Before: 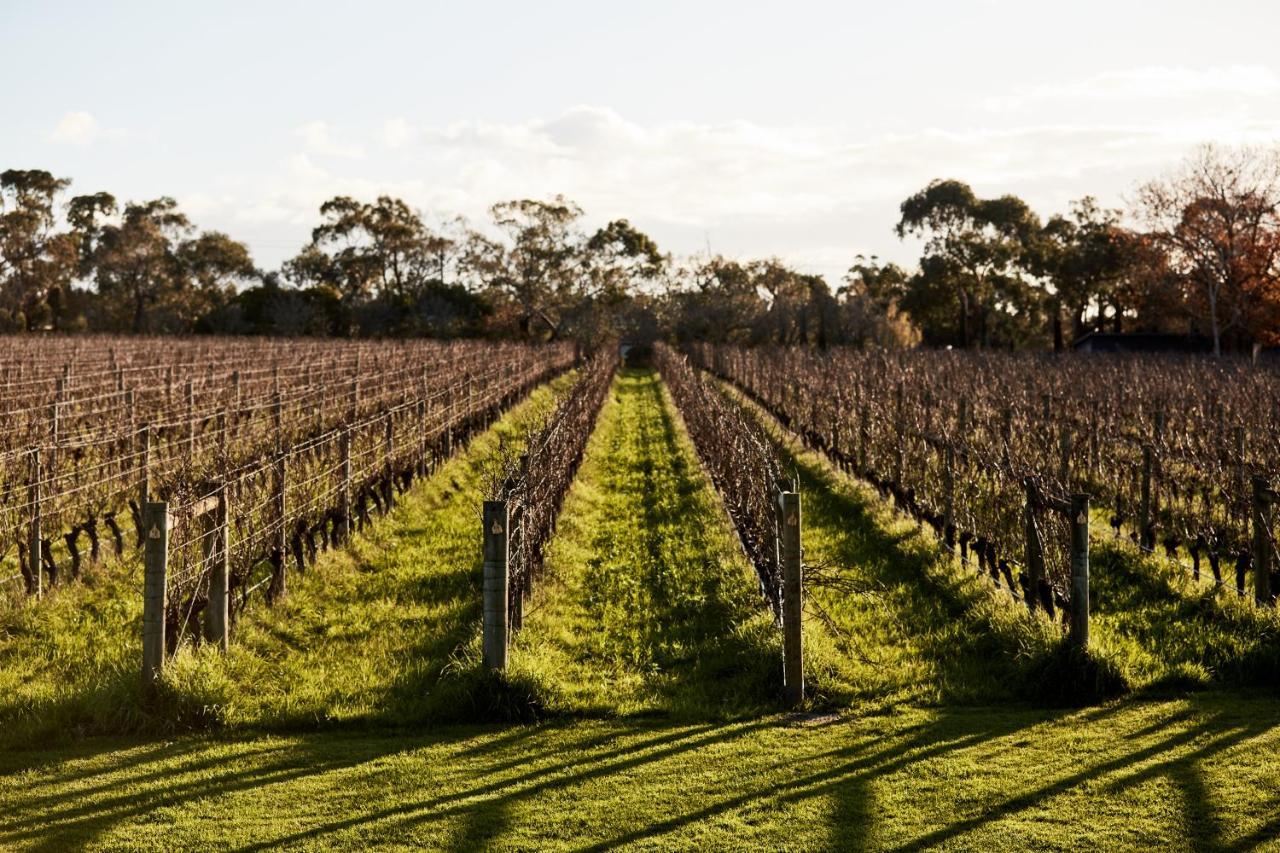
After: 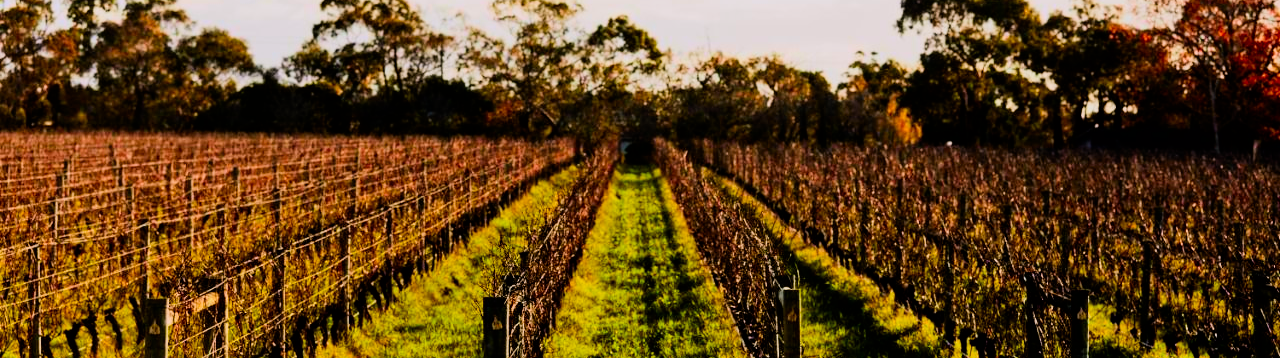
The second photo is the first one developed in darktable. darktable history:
filmic rgb: black relative exposure -7.49 EV, white relative exposure 4.99 EV, hardness 3.33, contrast 1.3
crop and rotate: top 24.017%, bottom 33.904%
color correction: highlights a* 1.55, highlights b* -1.78, saturation 2.46
